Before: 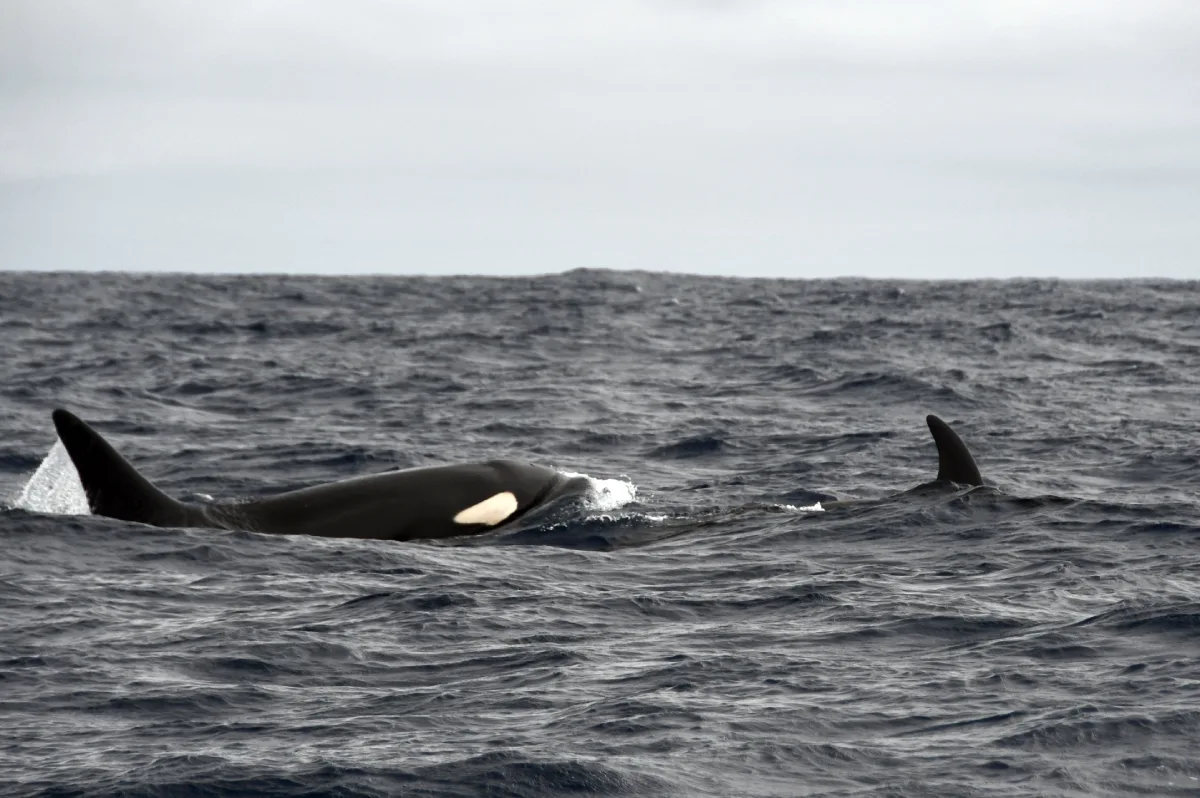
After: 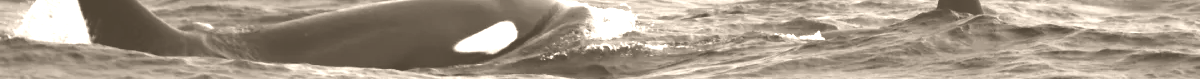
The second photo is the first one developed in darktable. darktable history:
color contrast: green-magenta contrast 1.2, blue-yellow contrast 1.2
contrast brightness saturation: saturation 0.5
crop and rotate: top 59.084%, bottom 30.916%
colorize: hue 34.49°, saturation 35.33%, source mix 100%, version 1
